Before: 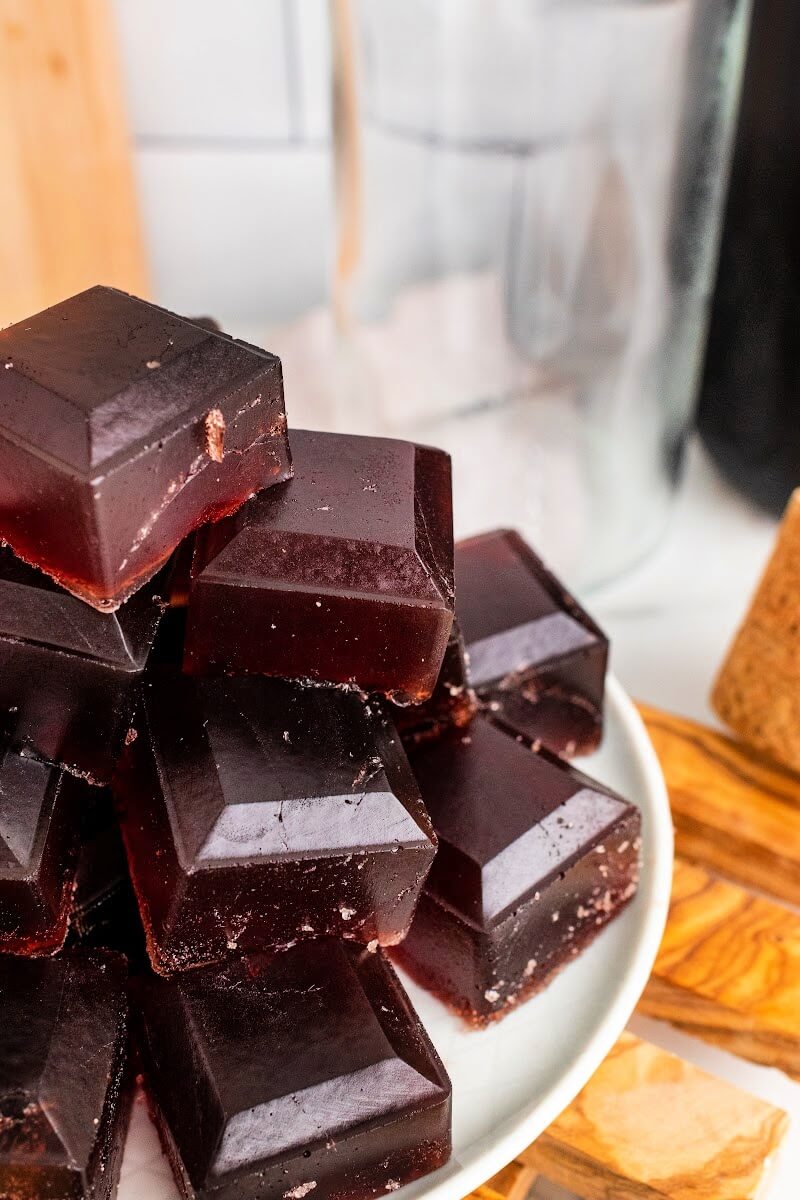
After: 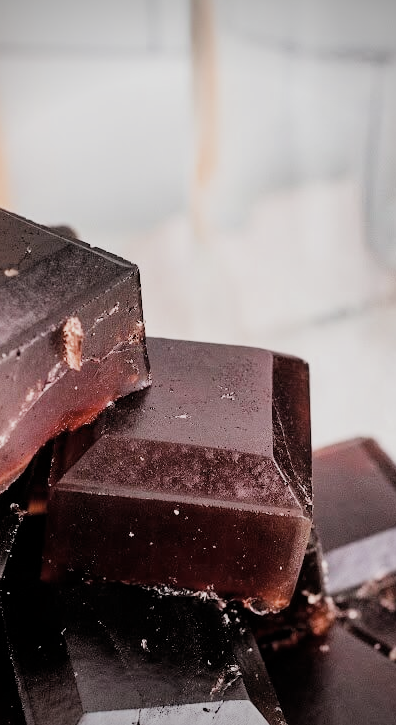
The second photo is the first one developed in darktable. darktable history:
crop: left 17.835%, top 7.748%, right 32.557%, bottom 31.766%
tone equalizer: edges refinement/feathering 500, mask exposure compensation -1.57 EV, preserve details no
filmic rgb: black relative exposure -7.65 EV, white relative exposure 4.56 EV, threshold 3.03 EV, hardness 3.61, add noise in highlights 0.001, color science v3 (2019), use custom middle-gray values true, iterations of high-quality reconstruction 0, contrast in highlights soft, enable highlight reconstruction true
exposure: exposure 0.557 EV, compensate exposure bias true, compensate highlight preservation false
vignetting: brightness -0.677
color correction: highlights b* 0.01, saturation 0.772
